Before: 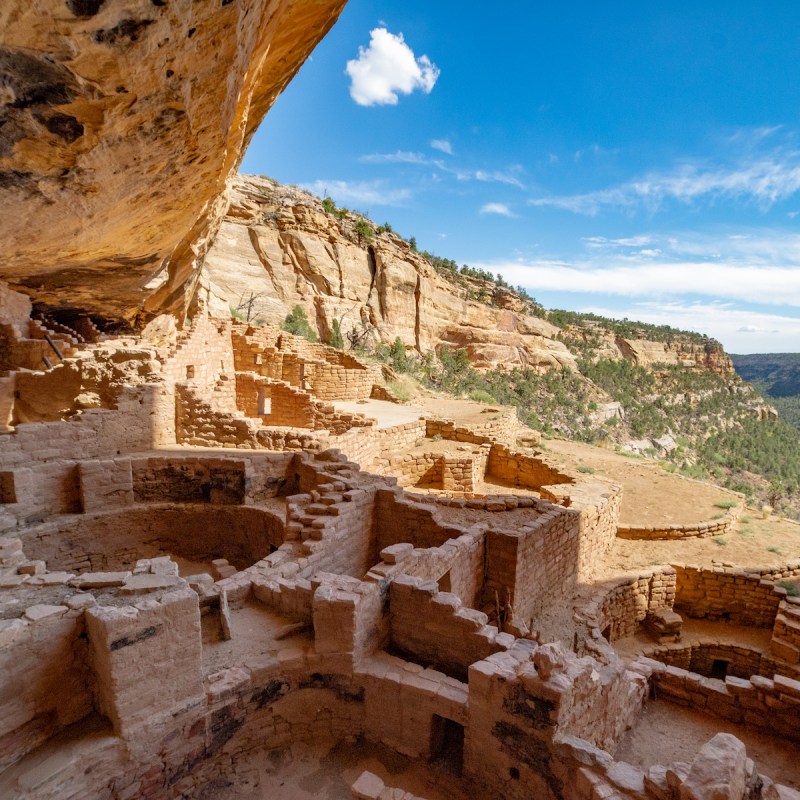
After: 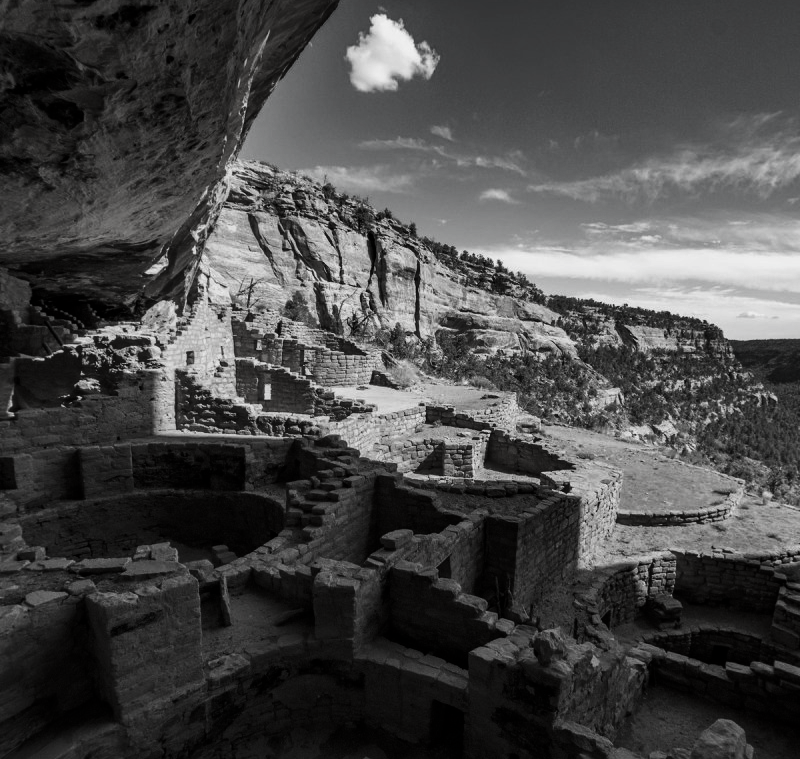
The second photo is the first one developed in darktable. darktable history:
crop and rotate: top 1.949%, bottom 3.087%
tone curve: curves: ch0 [(0, 0) (0.071, 0.058) (0.266, 0.268) (0.498, 0.542) (0.766, 0.807) (1, 0.983)]; ch1 [(0, 0) (0.346, 0.307) (0.408, 0.387) (0.463, 0.465) (0.482, 0.493) (0.502, 0.499) (0.517, 0.505) (0.55, 0.554) (0.597, 0.61) (0.651, 0.698) (1, 1)]; ch2 [(0, 0) (0.346, 0.34) (0.434, 0.46) (0.485, 0.494) (0.5, 0.498) (0.509, 0.517) (0.526, 0.539) (0.583, 0.603) (0.625, 0.659) (1, 1)], preserve colors none
contrast brightness saturation: contrast -0.038, brightness -0.577, saturation -0.986
